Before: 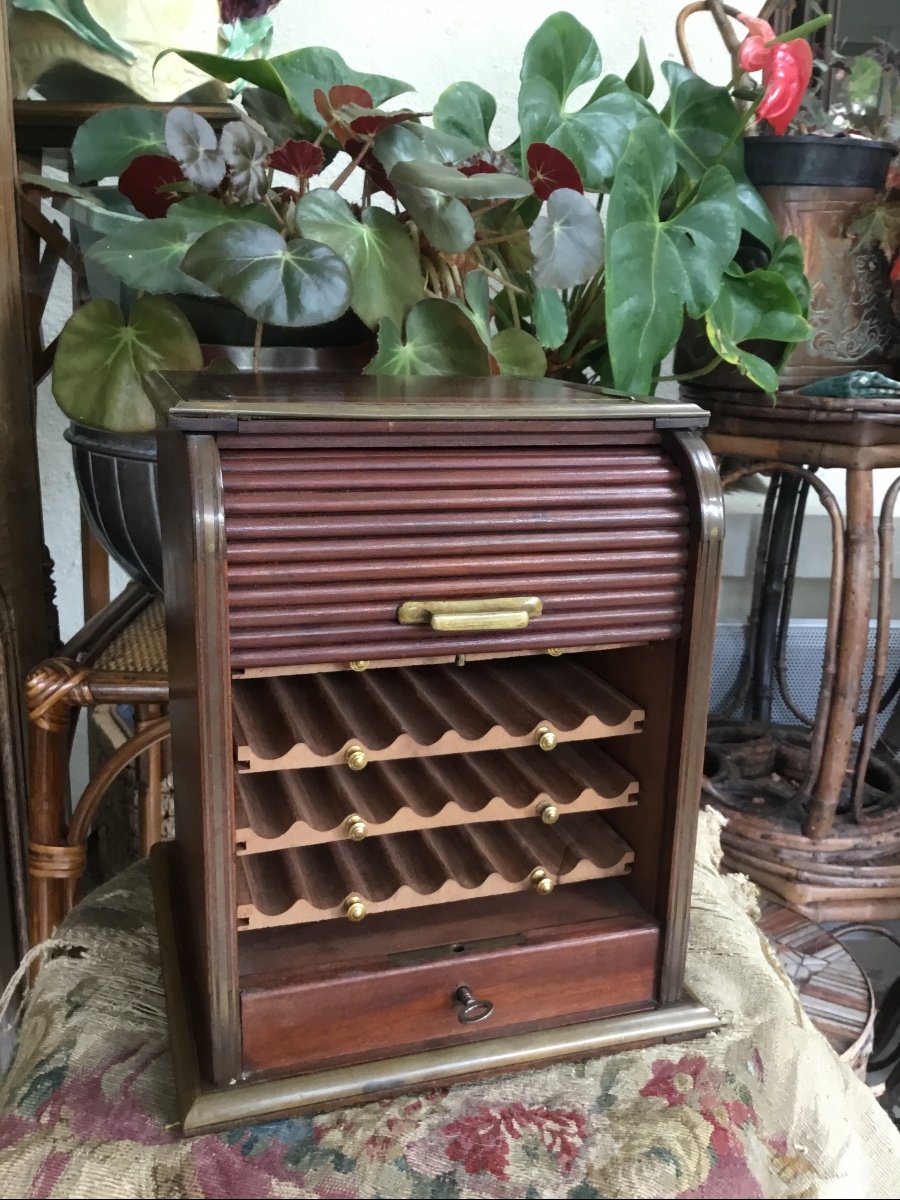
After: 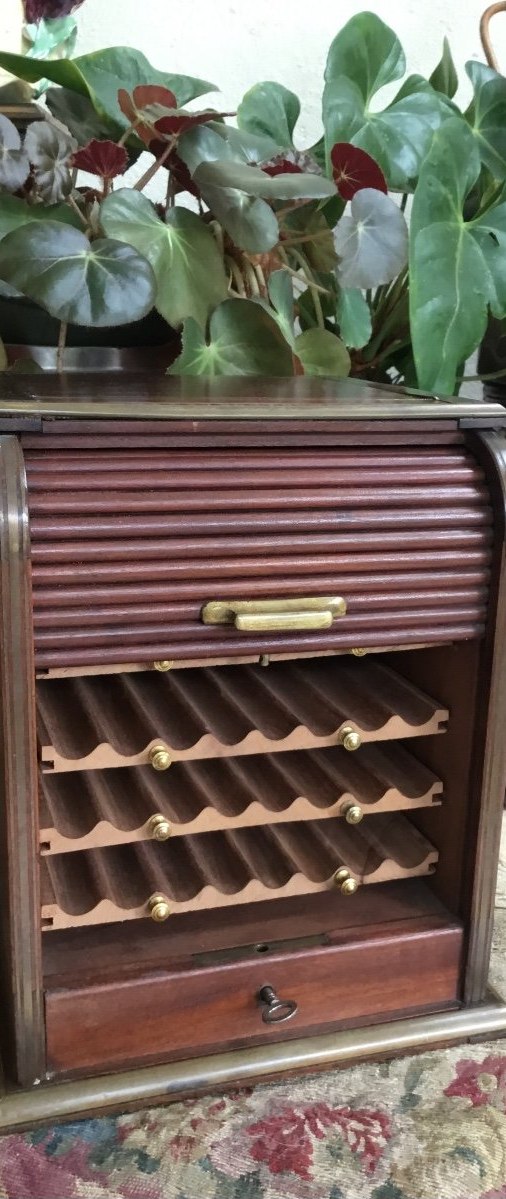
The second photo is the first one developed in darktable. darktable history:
crop: left 21.784%, right 21.991%, bottom 0.003%
